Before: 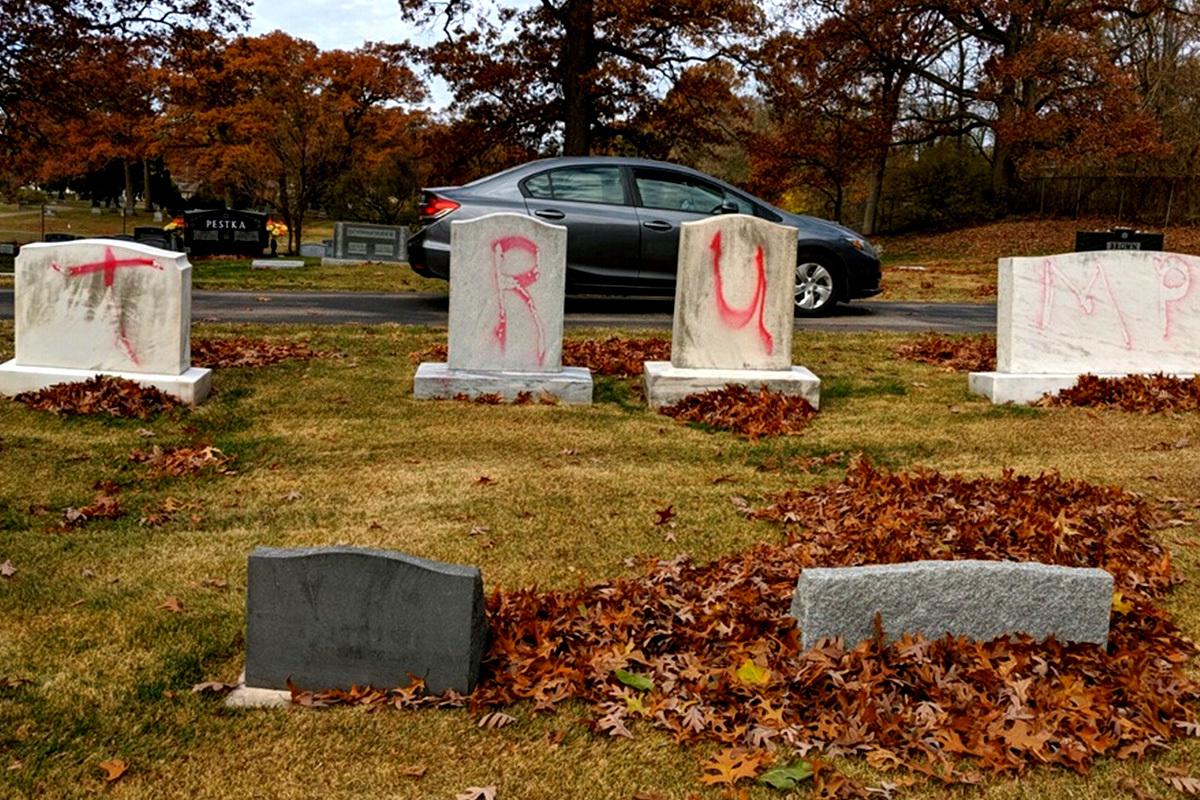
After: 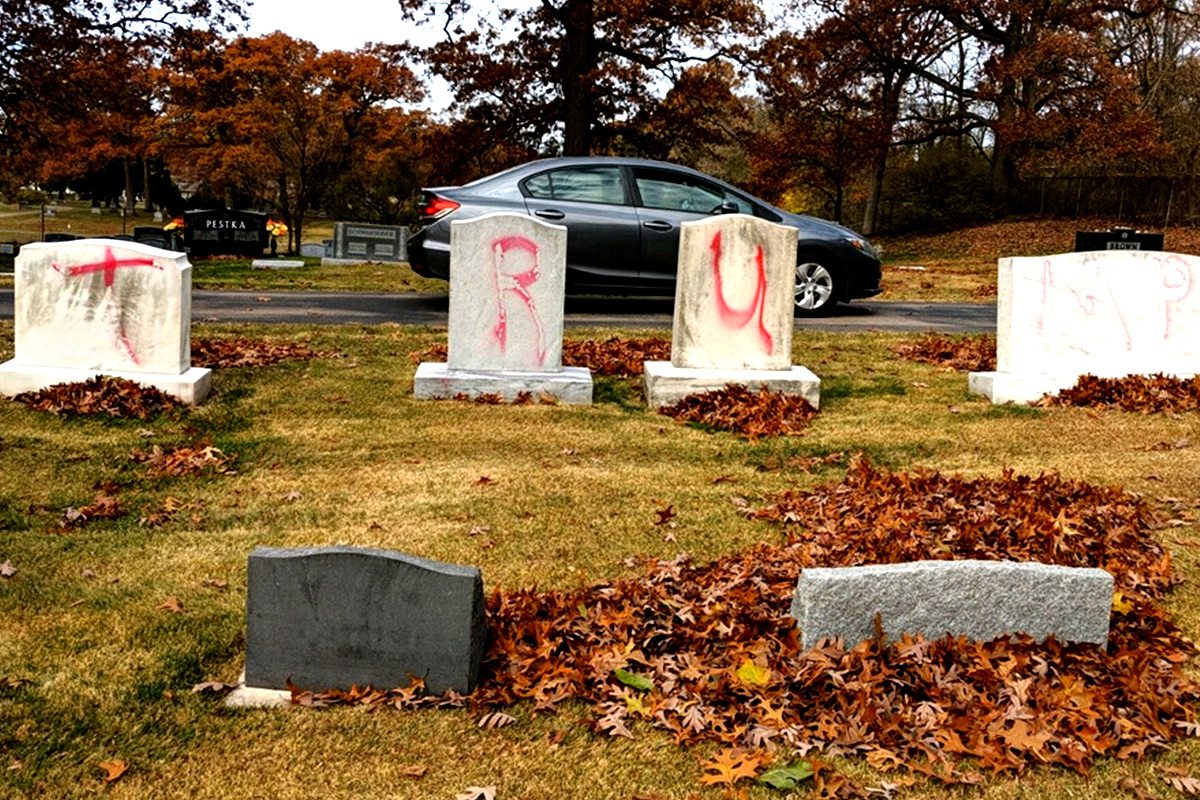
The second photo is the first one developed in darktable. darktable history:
tone equalizer: -8 EV -0.765 EV, -7 EV -0.715 EV, -6 EV -0.585 EV, -5 EV -0.408 EV, -3 EV 0.383 EV, -2 EV 0.6 EV, -1 EV 0.677 EV, +0 EV 0.722 EV
